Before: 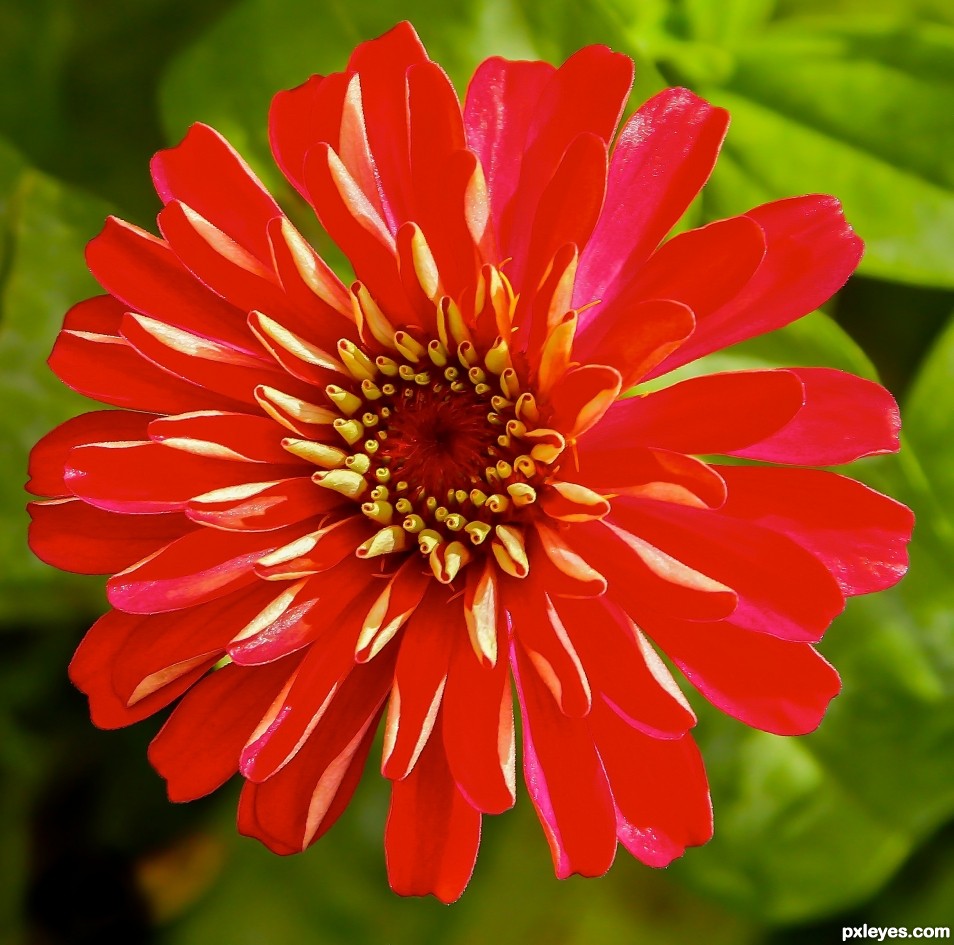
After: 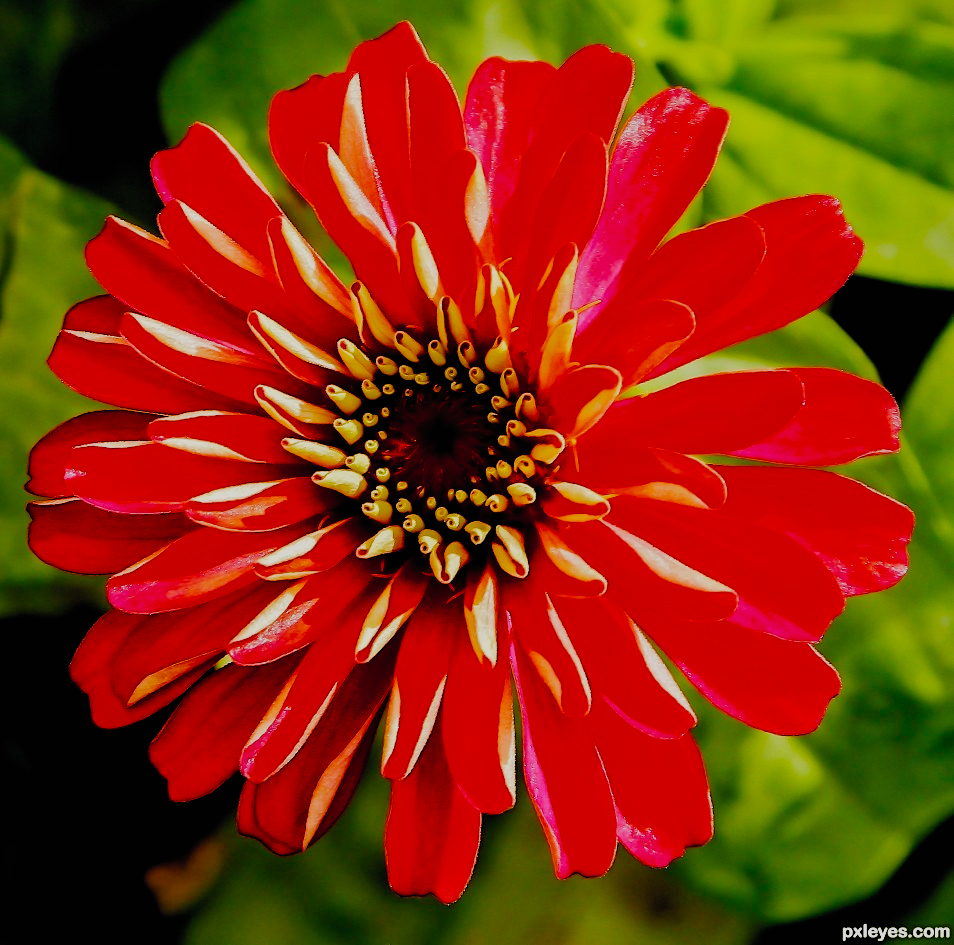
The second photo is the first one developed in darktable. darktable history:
white balance: red 1.009, blue 0.985
filmic rgb: black relative exposure -2.85 EV, white relative exposure 4.56 EV, hardness 1.77, contrast 1.25, preserve chrominance no, color science v5 (2021)
